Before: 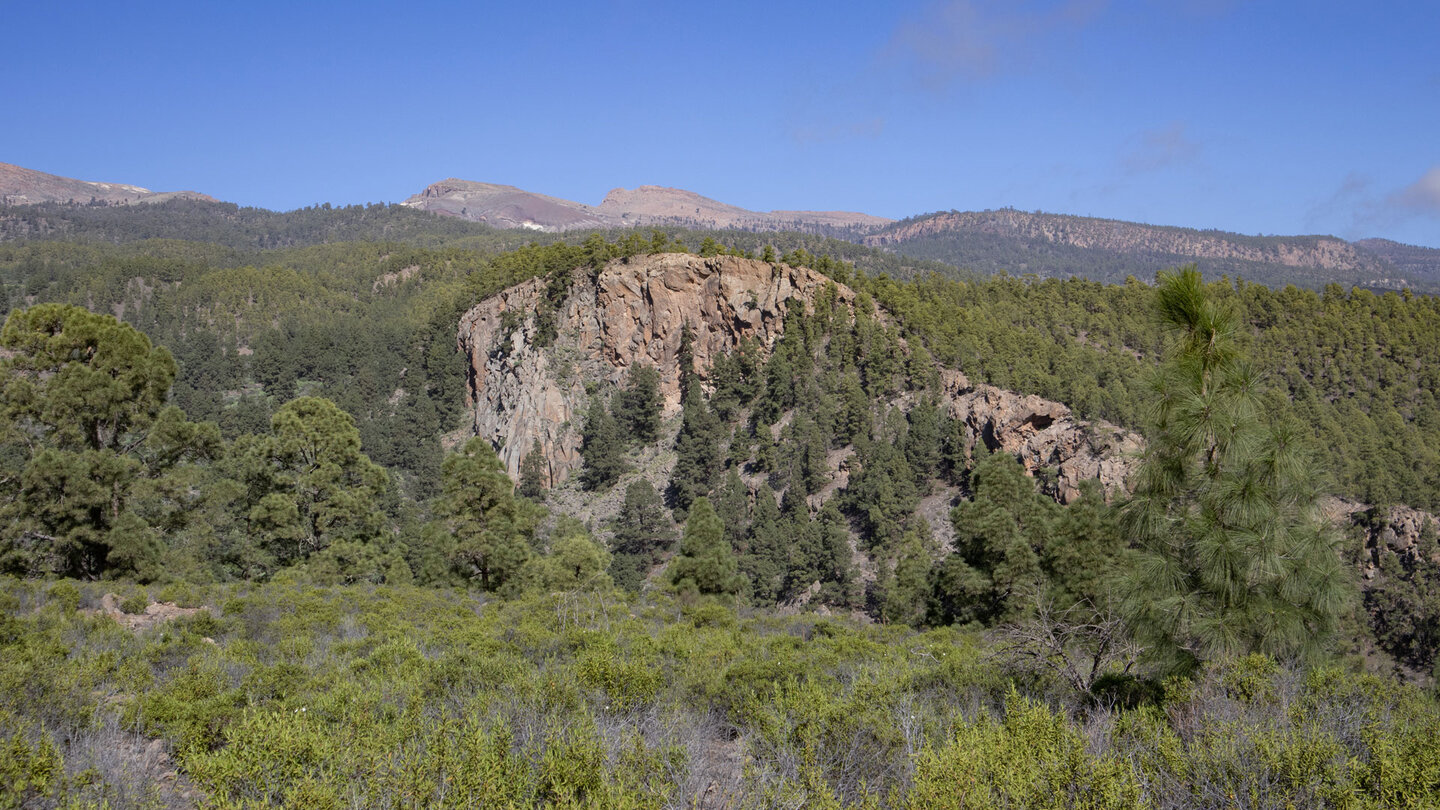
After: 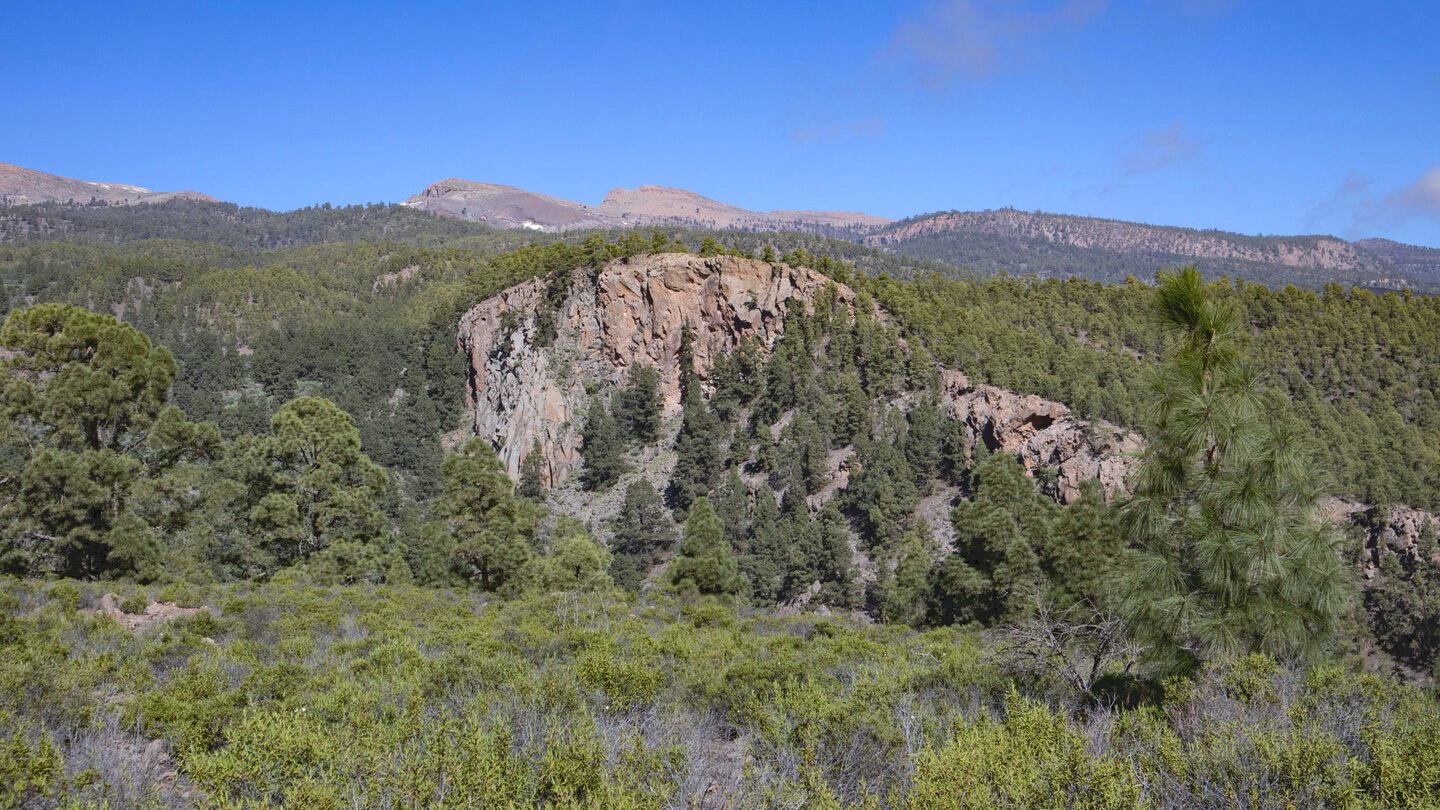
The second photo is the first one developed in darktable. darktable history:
tone equalizer: -8 EV -0.406 EV, -7 EV -0.387 EV, -6 EV -0.312 EV, -5 EV -0.251 EV, -3 EV 0.22 EV, -2 EV 0.307 EV, -1 EV 0.375 EV, +0 EV 0.405 EV
haze removal: compatibility mode true, adaptive false
shadows and highlights: low approximation 0.01, soften with gaussian
tone curve: curves: ch0 [(0, 0) (0.003, 0.096) (0.011, 0.096) (0.025, 0.098) (0.044, 0.099) (0.069, 0.106) (0.1, 0.128) (0.136, 0.153) (0.177, 0.186) (0.224, 0.218) (0.277, 0.265) (0.335, 0.316) (0.399, 0.374) (0.468, 0.445) (0.543, 0.526) (0.623, 0.605) (0.709, 0.681) (0.801, 0.758) (0.898, 0.819) (1, 1)], color space Lab, independent channels, preserve colors none
color correction: highlights a* -0.754, highlights b* -8.89
exposure: exposure -0.054 EV, compensate exposure bias true, compensate highlight preservation false
